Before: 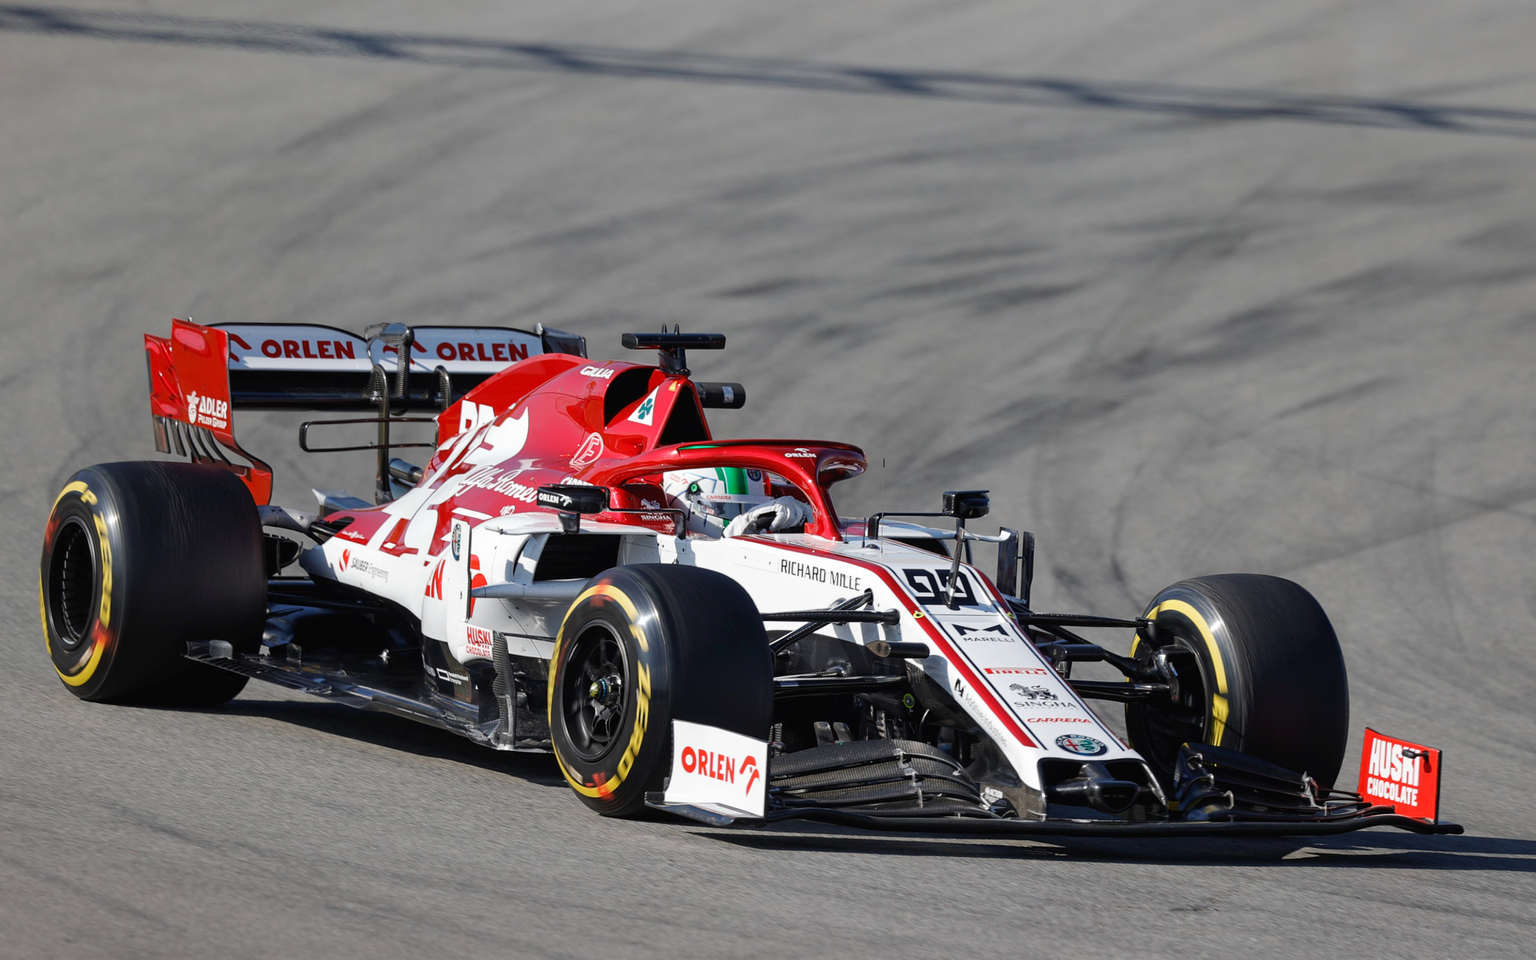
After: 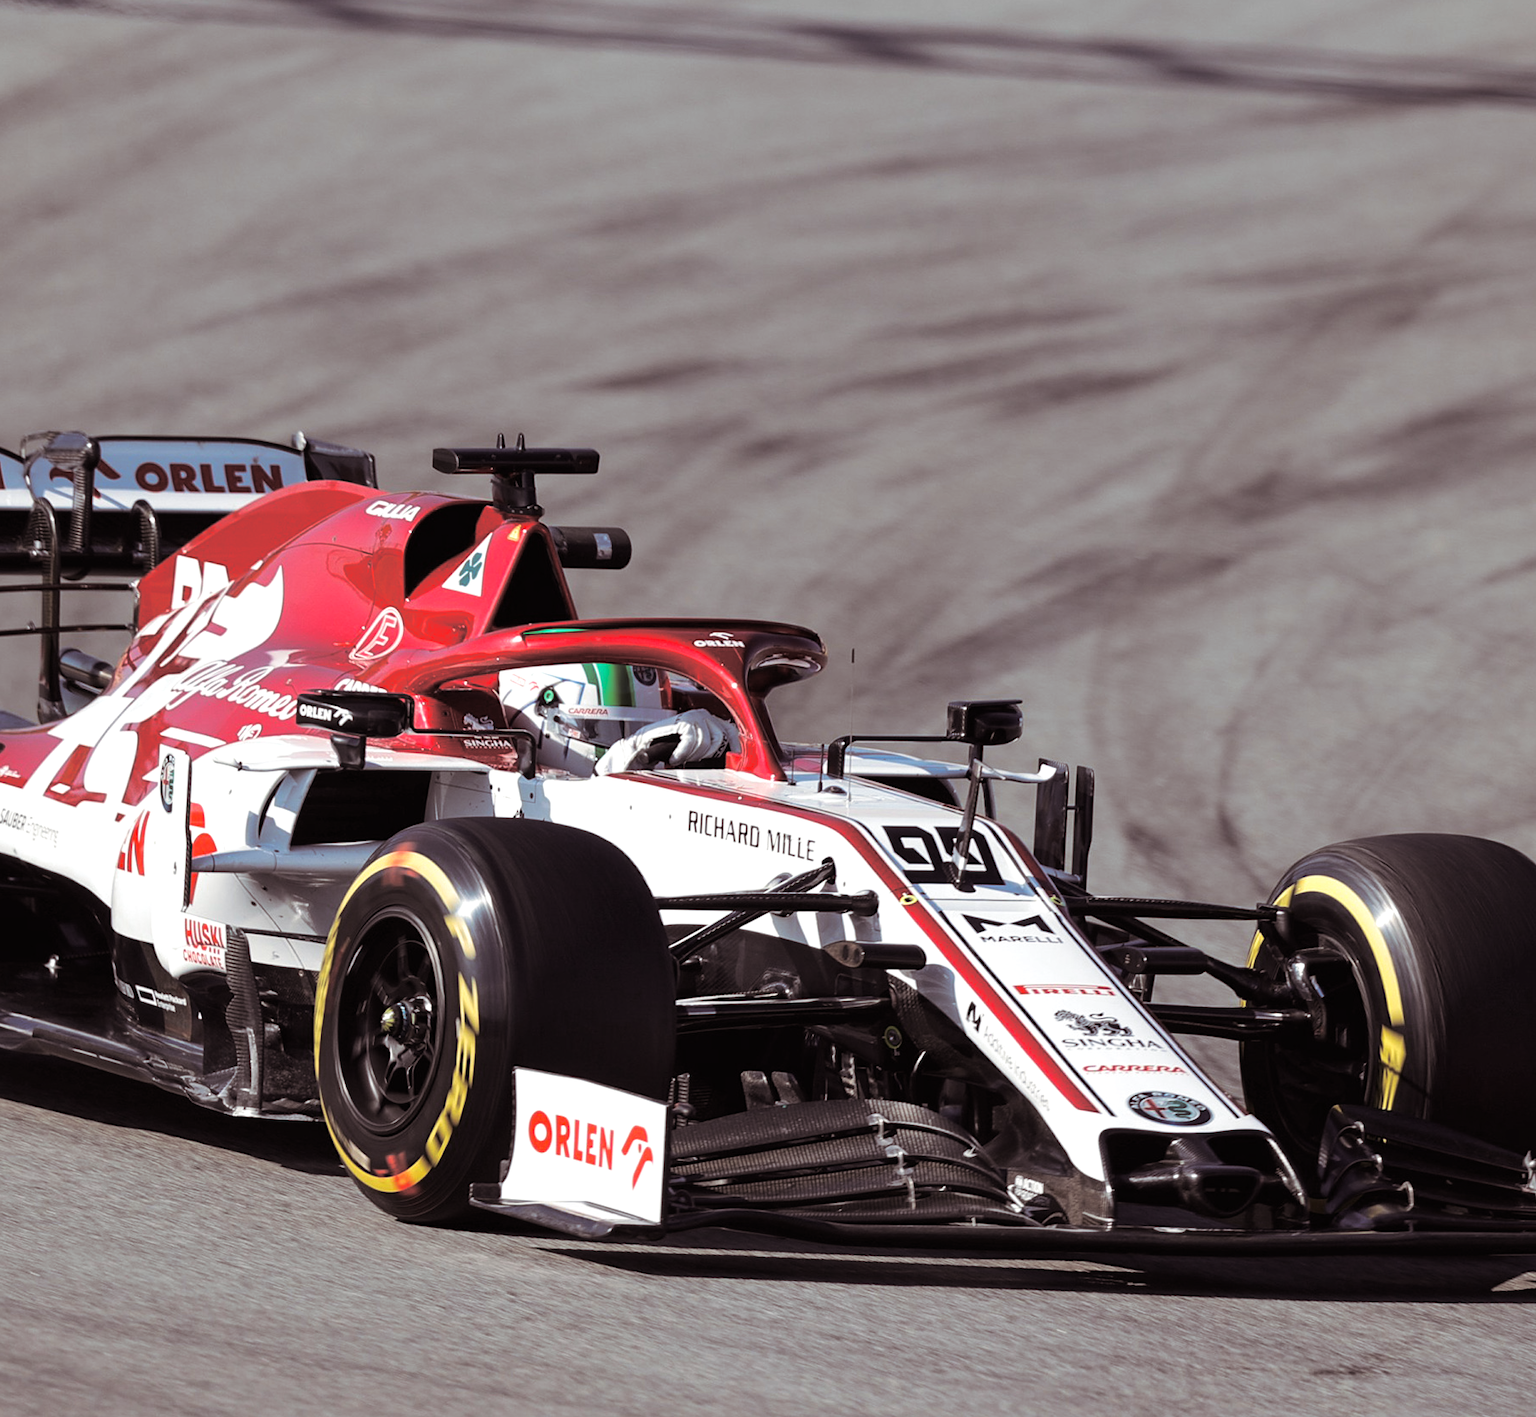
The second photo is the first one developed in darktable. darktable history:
tone equalizer: -8 EV -0.417 EV, -7 EV -0.389 EV, -6 EV -0.333 EV, -5 EV -0.222 EV, -3 EV 0.222 EV, -2 EV 0.333 EV, -1 EV 0.389 EV, +0 EV 0.417 EV, edges refinement/feathering 500, mask exposure compensation -1.57 EV, preserve details no
split-toning: shadows › saturation 0.24, highlights › hue 54°, highlights › saturation 0.24
crop and rotate: left 22.918%, top 5.629%, right 14.711%, bottom 2.247%
